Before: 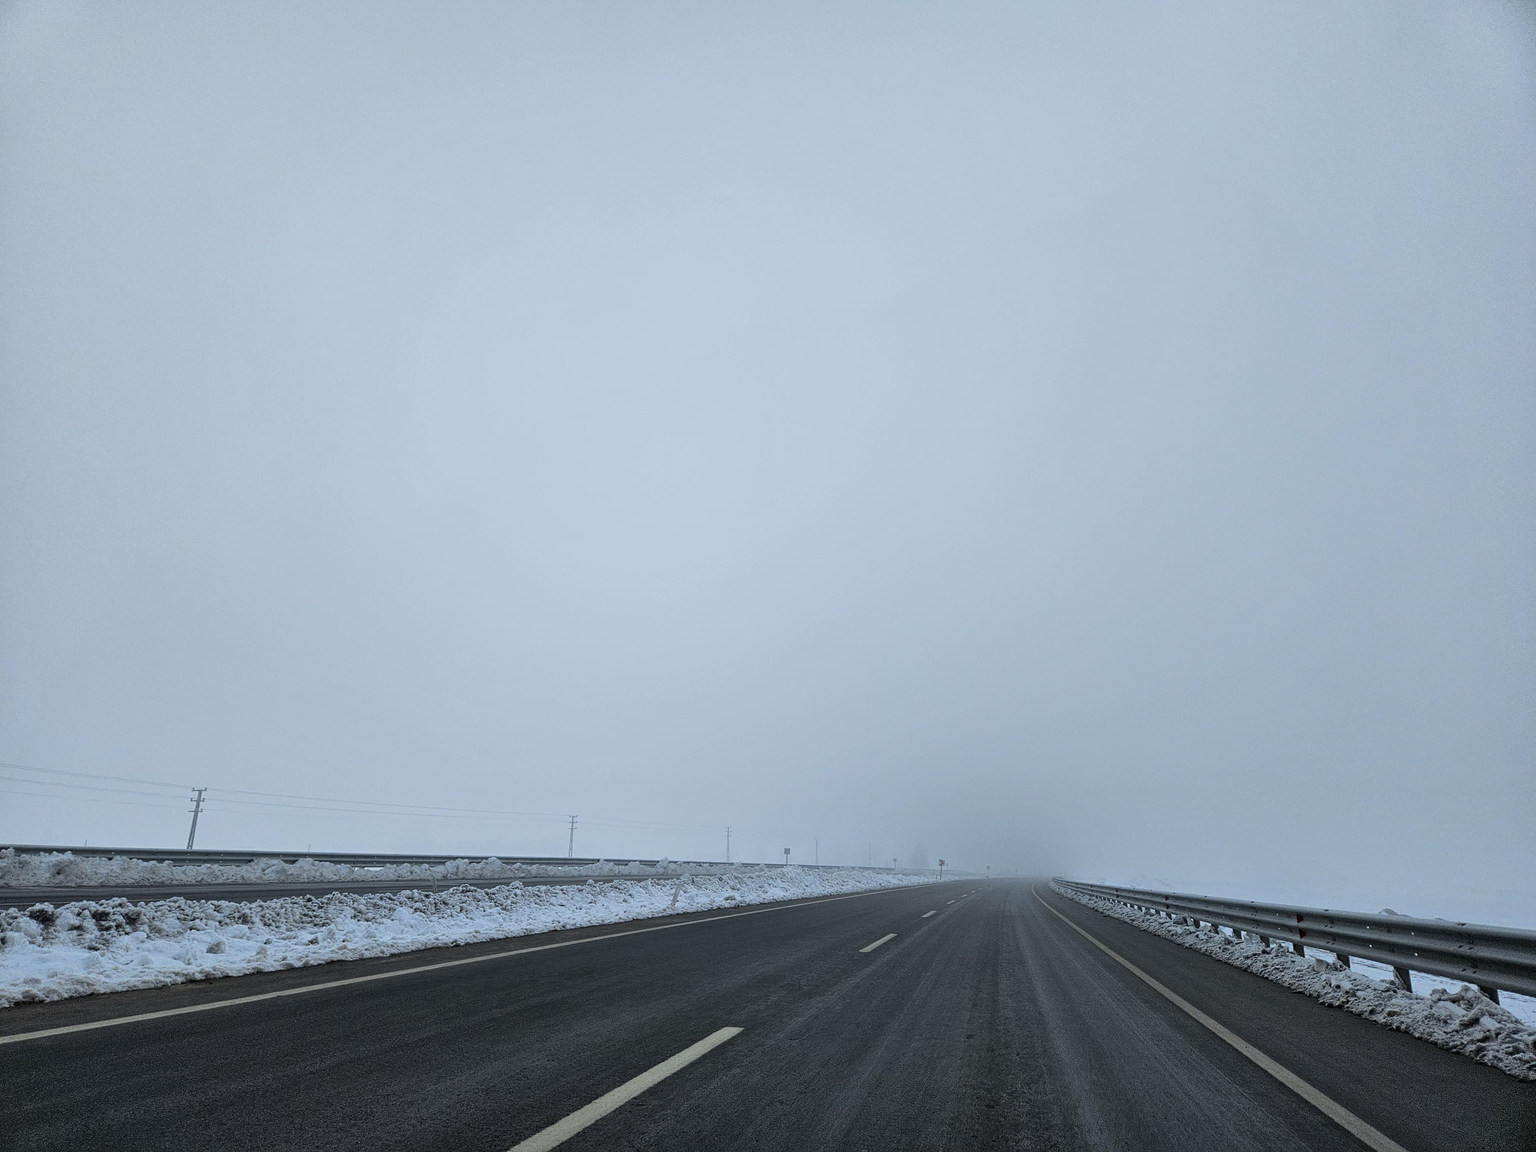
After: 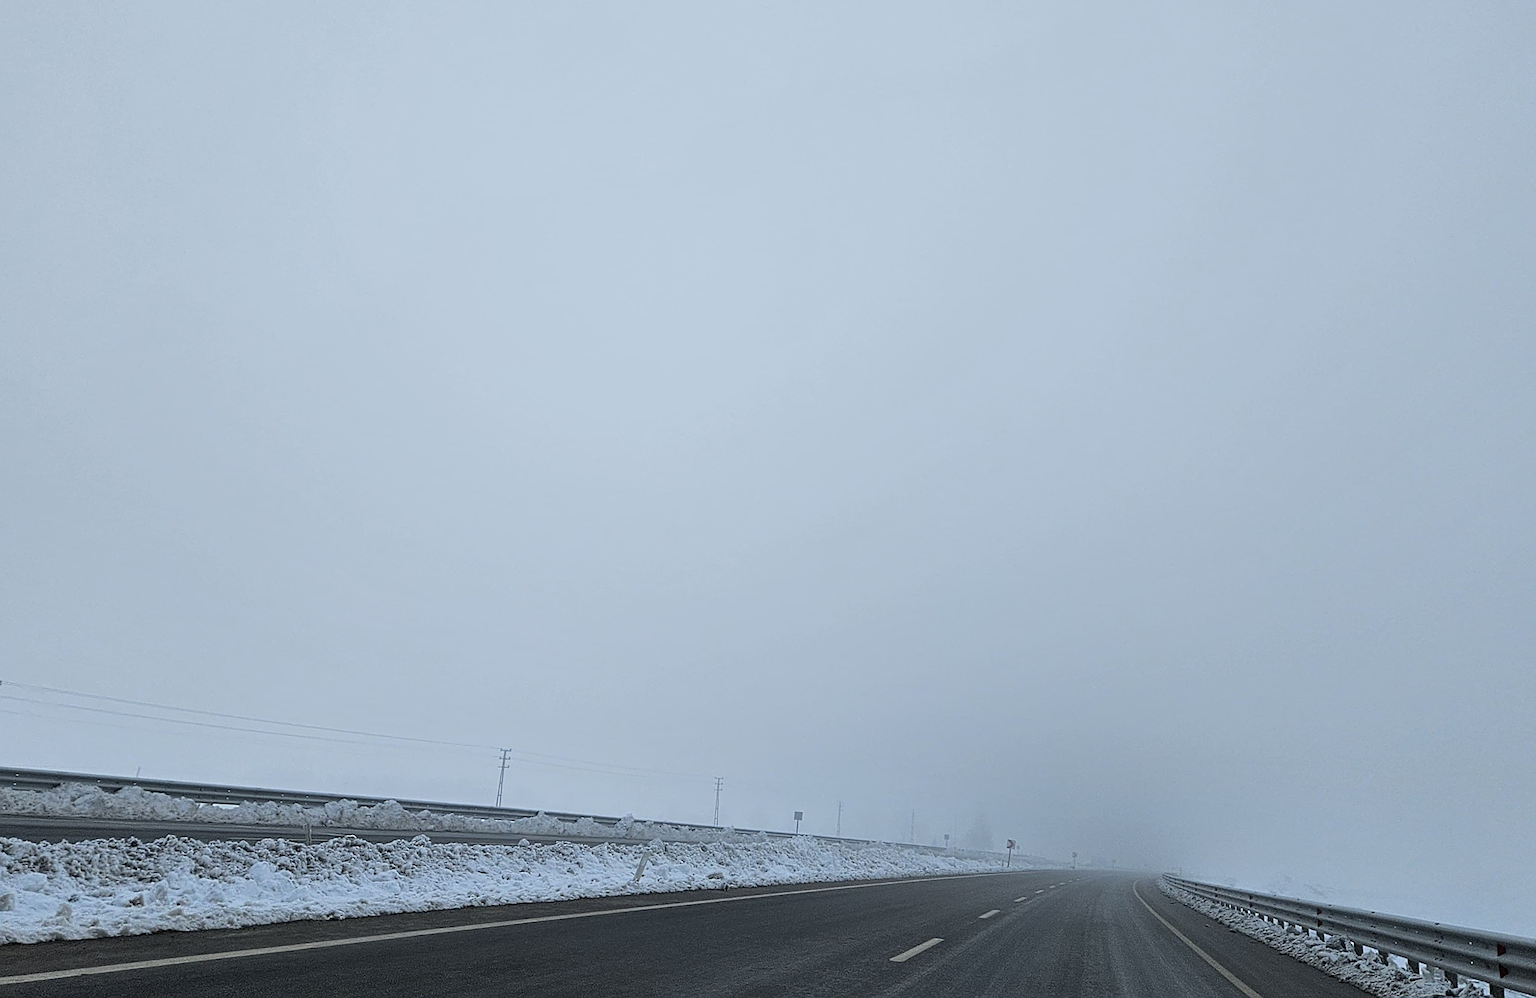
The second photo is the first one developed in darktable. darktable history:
sharpen: on, module defaults
crop and rotate: angle -3.37°, left 9.79%, top 20.73%, right 12.42%, bottom 11.82%
